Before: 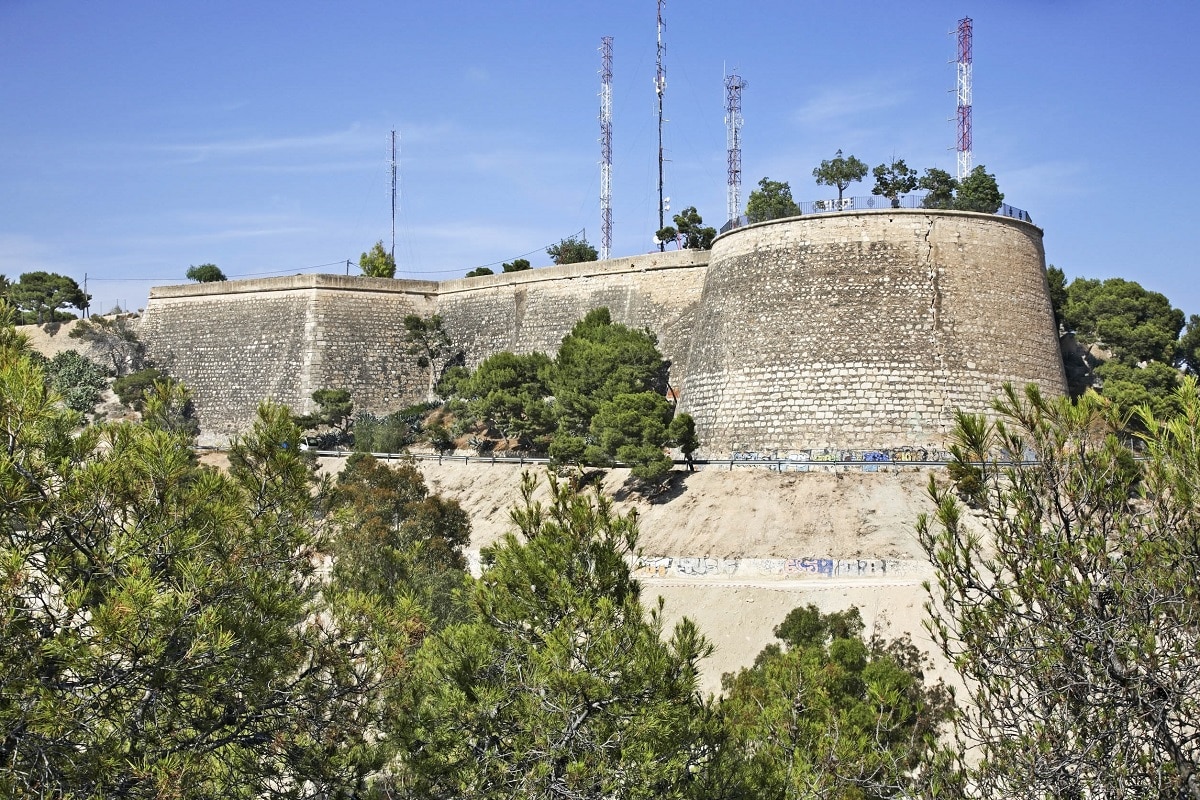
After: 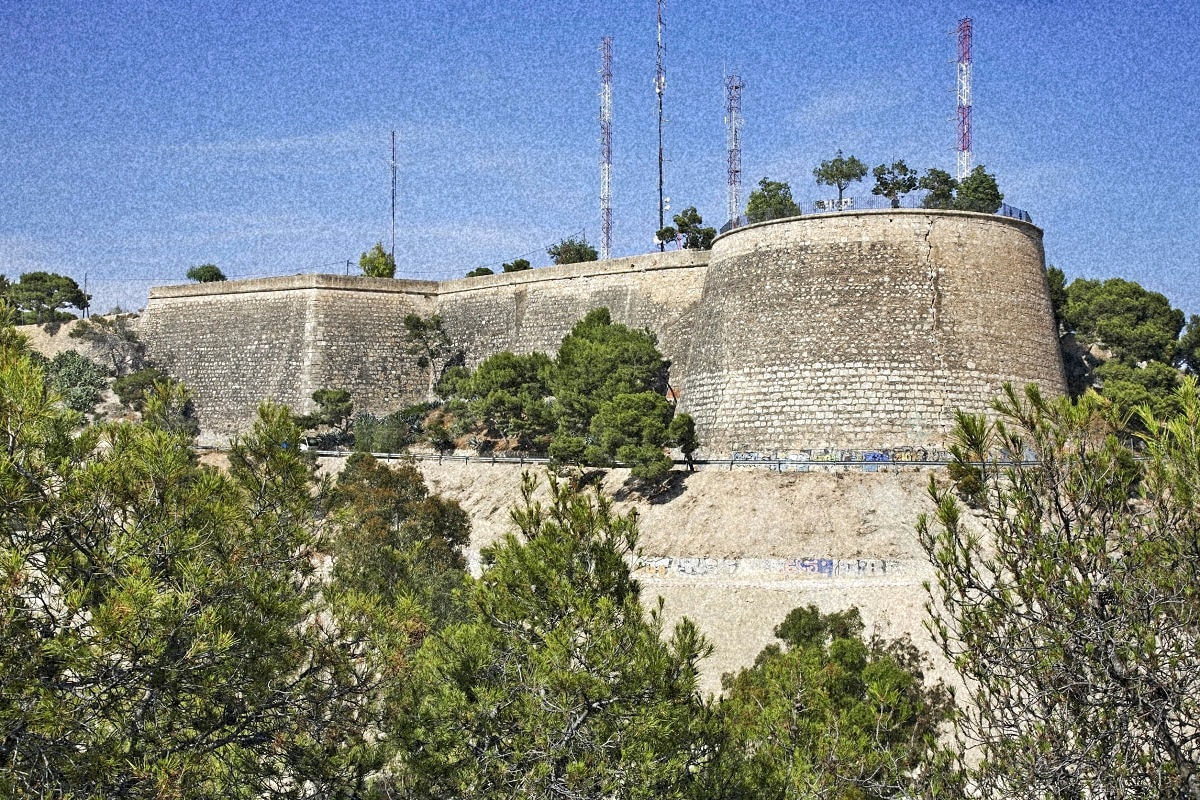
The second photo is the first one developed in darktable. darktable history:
contrast brightness saturation: contrast -0.02, brightness -0.01, saturation 0.03
color zones: curves: ch0 [(0, 0.5) (0.143, 0.5) (0.286, 0.5) (0.429, 0.5) (0.62, 0.489) (0.714, 0.445) (0.844, 0.496) (1, 0.5)]; ch1 [(0, 0.5) (0.143, 0.5) (0.286, 0.5) (0.429, 0.5) (0.571, 0.5) (0.714, 0.523) (0.857, 0.5) (1, 0.5)]
grain: coarseness 46.9 ISO, strength 50.21%, mid-tones bias 0%
